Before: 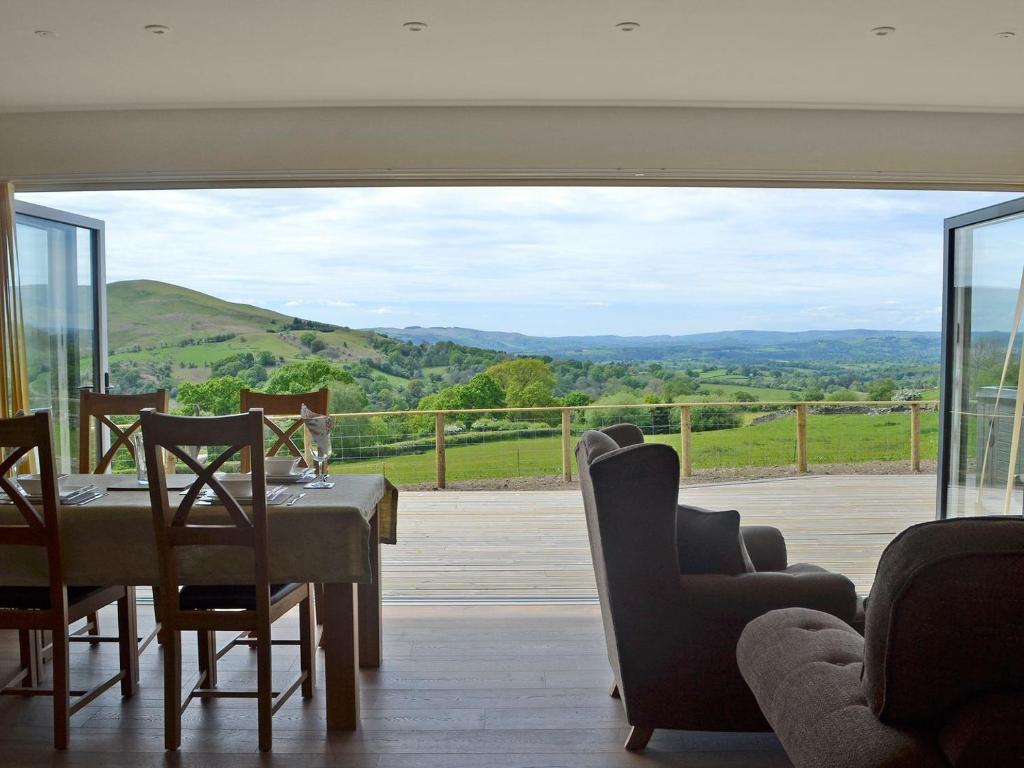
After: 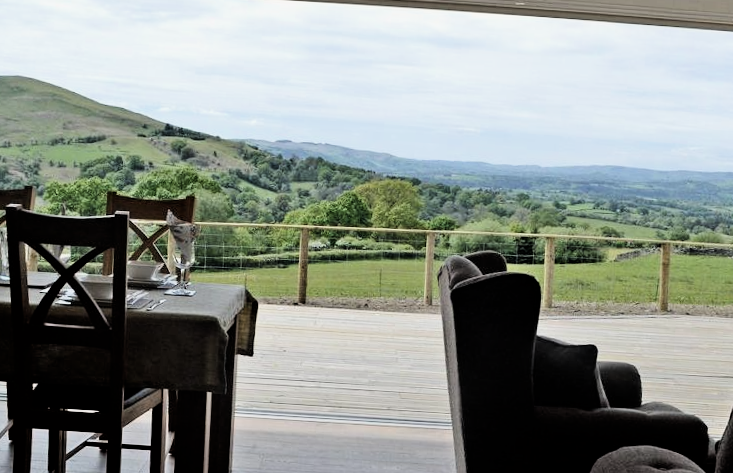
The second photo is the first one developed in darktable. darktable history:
contrast brightness saturation: contrast 0.056, brightness -0.011, saturation -0.248
crop and rotate: angle -3.76°, left 9.84%, top 21.189%, right 12.443%, bottom 11.891%
filmic rgb: black relative exposure -3.98 EV, white relative exposure 2.98 EV, hardness 3, contrast 1.491
